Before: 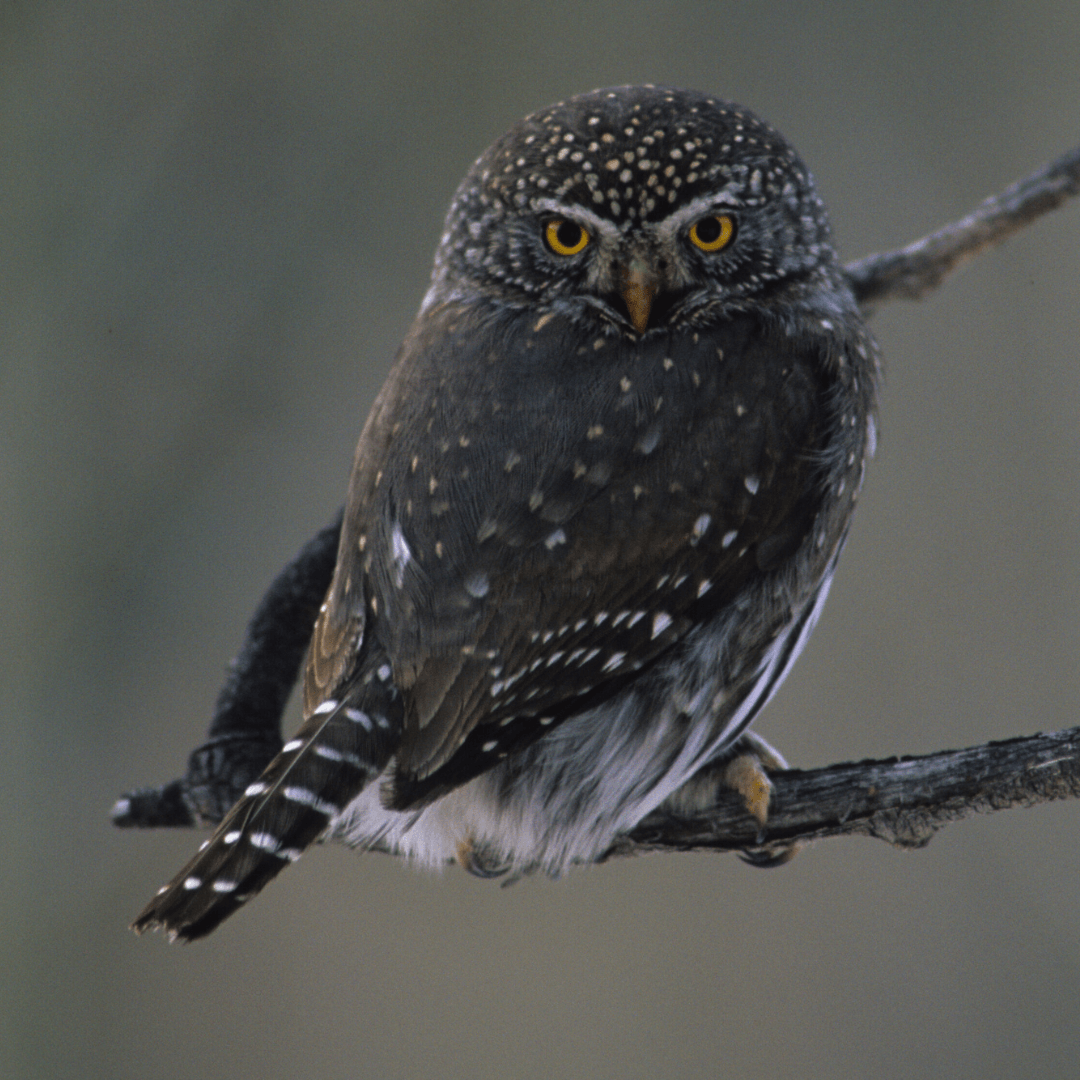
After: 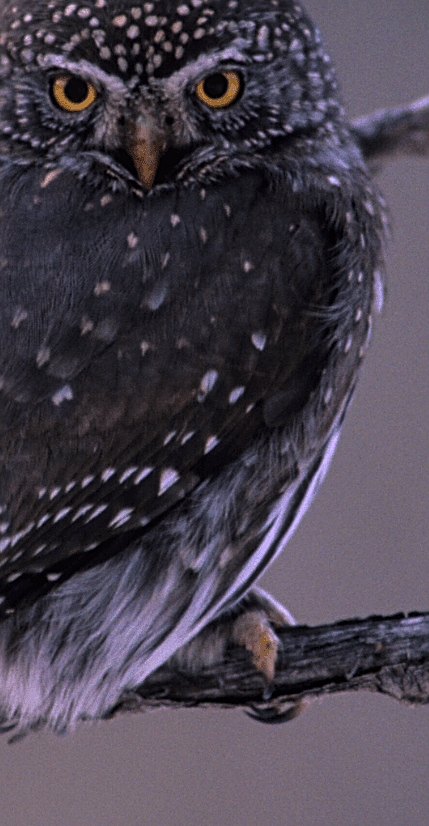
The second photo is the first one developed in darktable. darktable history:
crop: left 45.721%, top 13.393%, right 14.118%, bottom 10.01%
local contrast: on, module defaults
sharpen: on, module defaults
color correction: highlights a* 15.46, highlights b* -20.56
